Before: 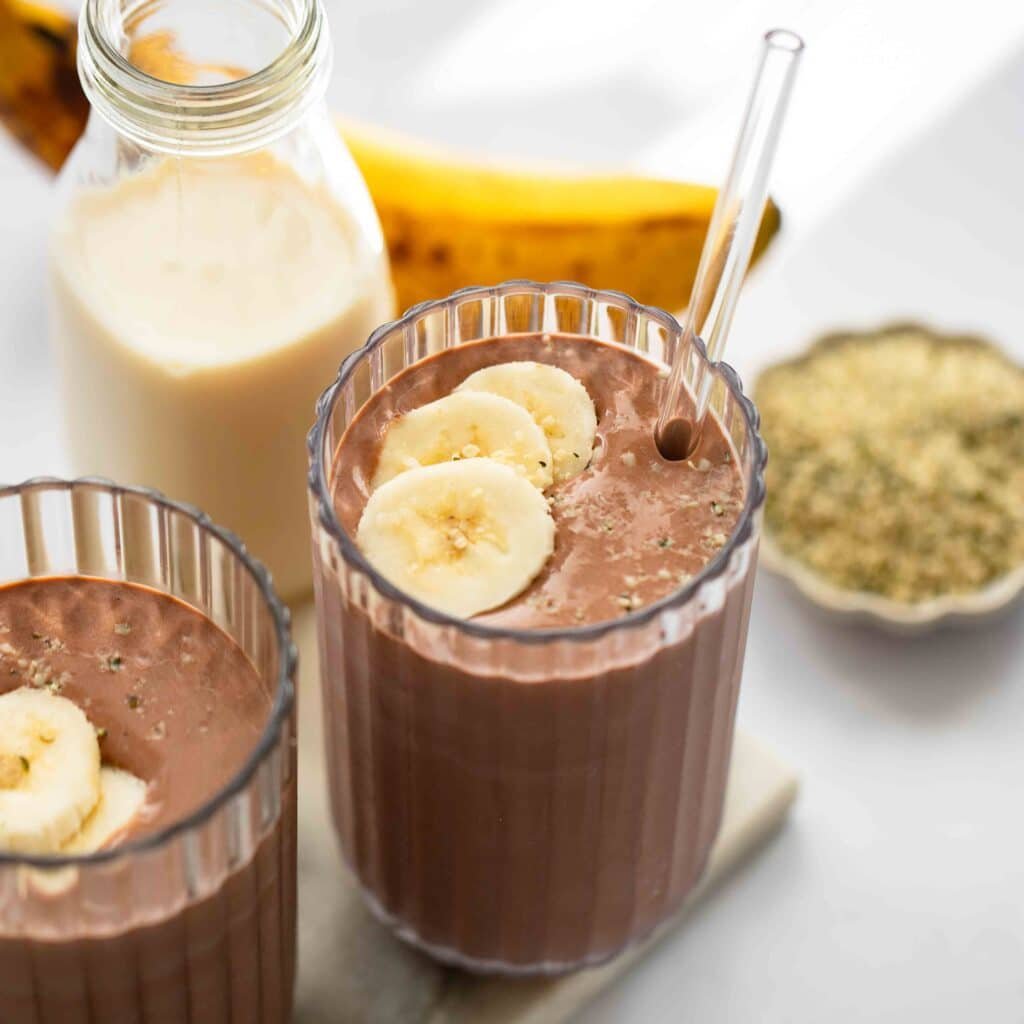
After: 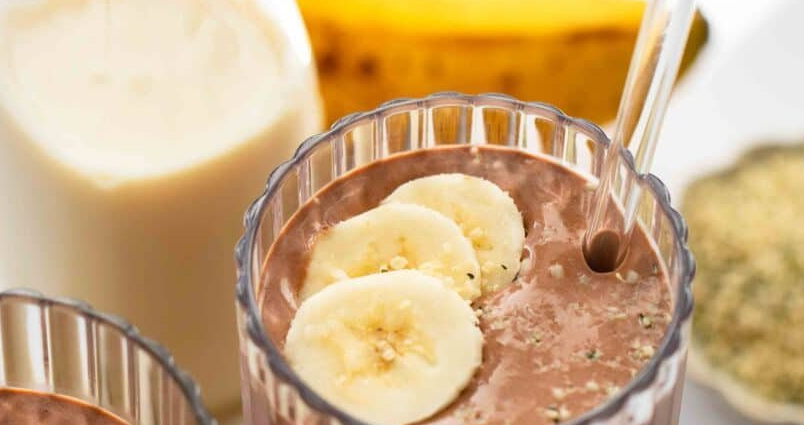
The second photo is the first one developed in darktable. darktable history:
exposure: compensate highlight preservation false
crop: left 7.036%, top 18.398%, right 14.379%, bottom 40.043%
